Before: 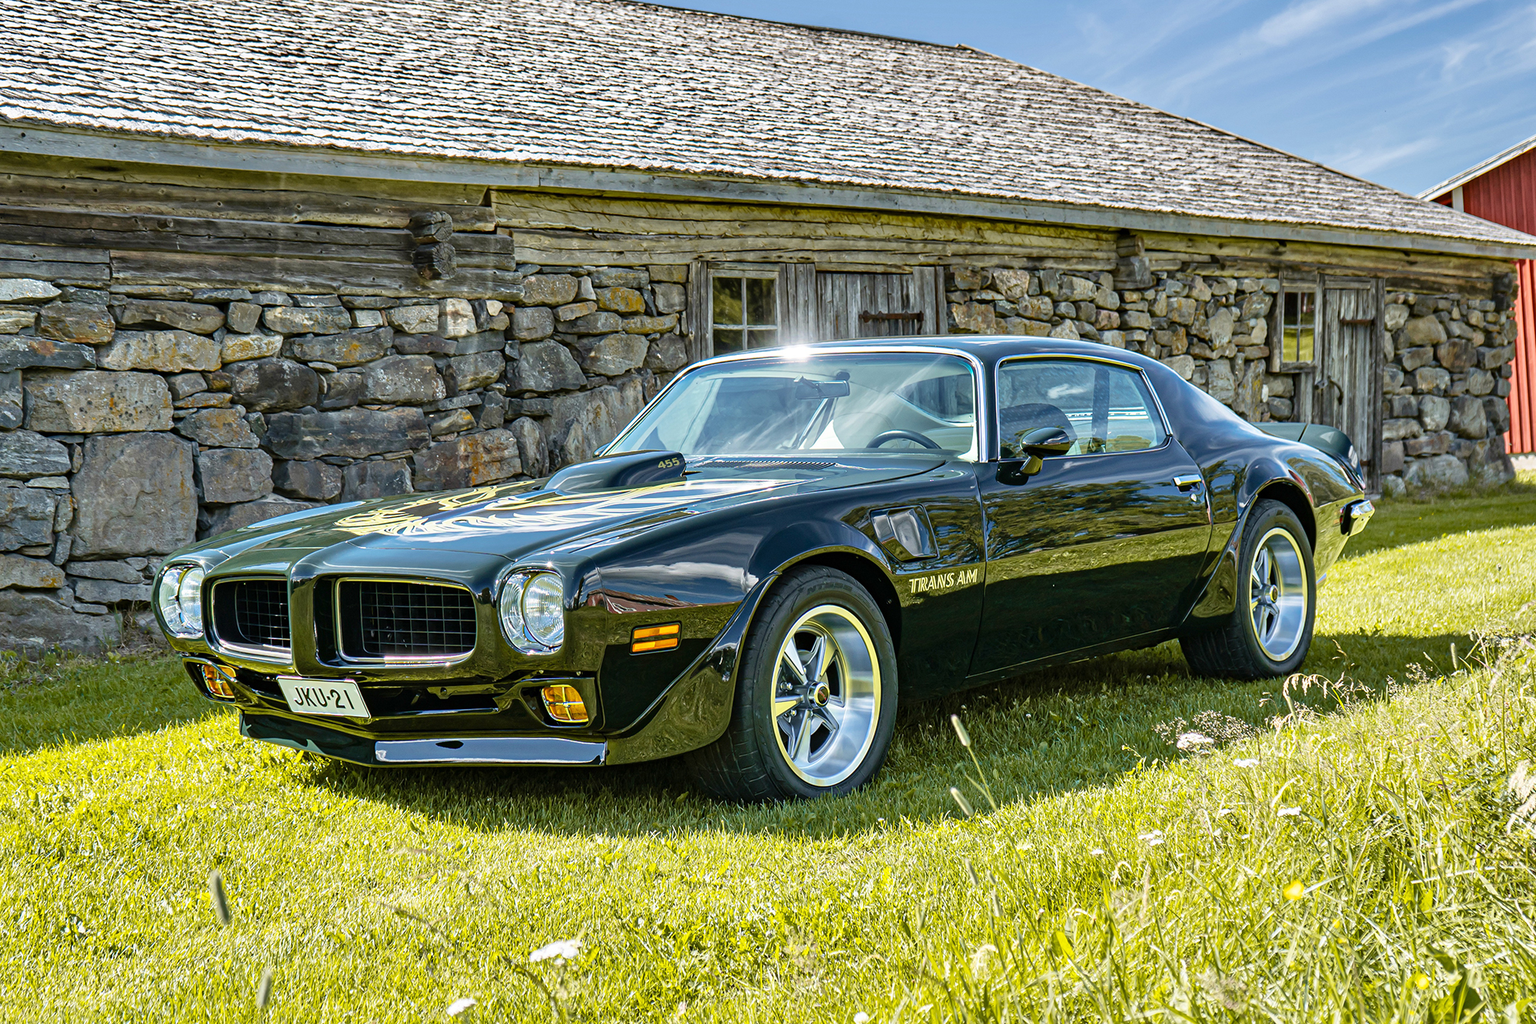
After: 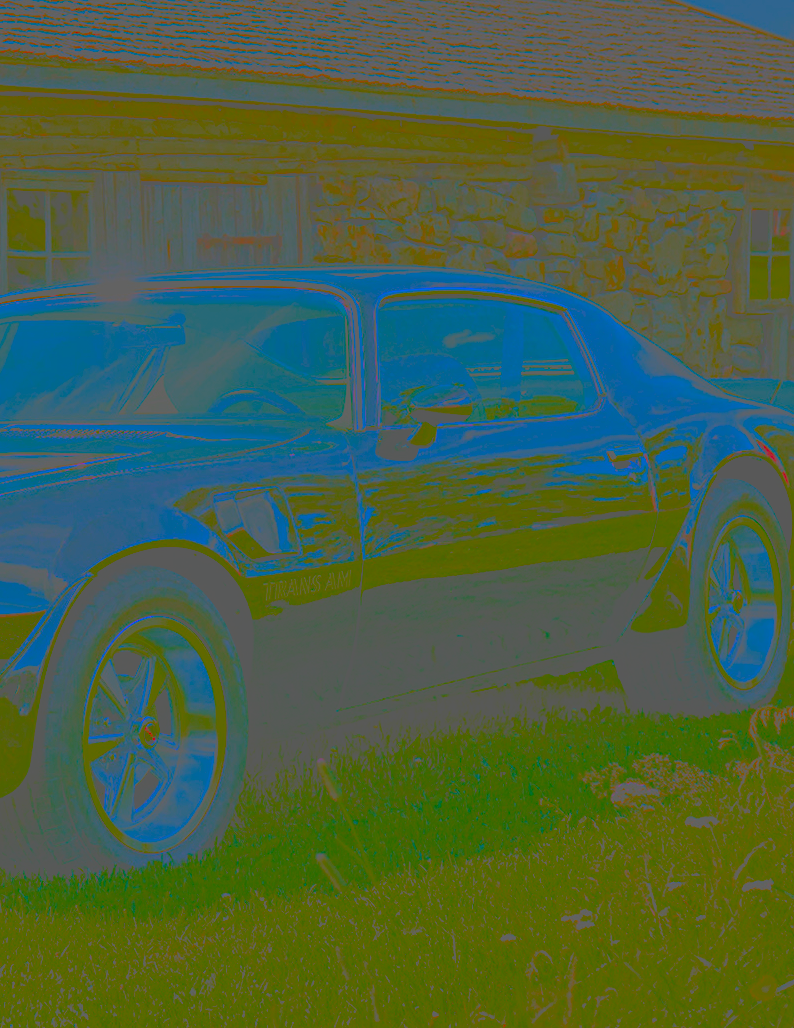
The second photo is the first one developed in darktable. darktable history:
filmic rgb: black relative exposure -7.65 EV, white relative exposure 4.56 EV, hardness 3.61
exposure: exposure 0.299 EV, compensate highlight preservation false
contrast brightness saturation: contrast -0.975, brightness -0.165, saturation 0.735
crop: left 46.073%, top 12.883%, right 14.186%, bottom 9.936%
local contrast: highlights 3%, shadows 6%, detail 199%, midtone range 0.251
